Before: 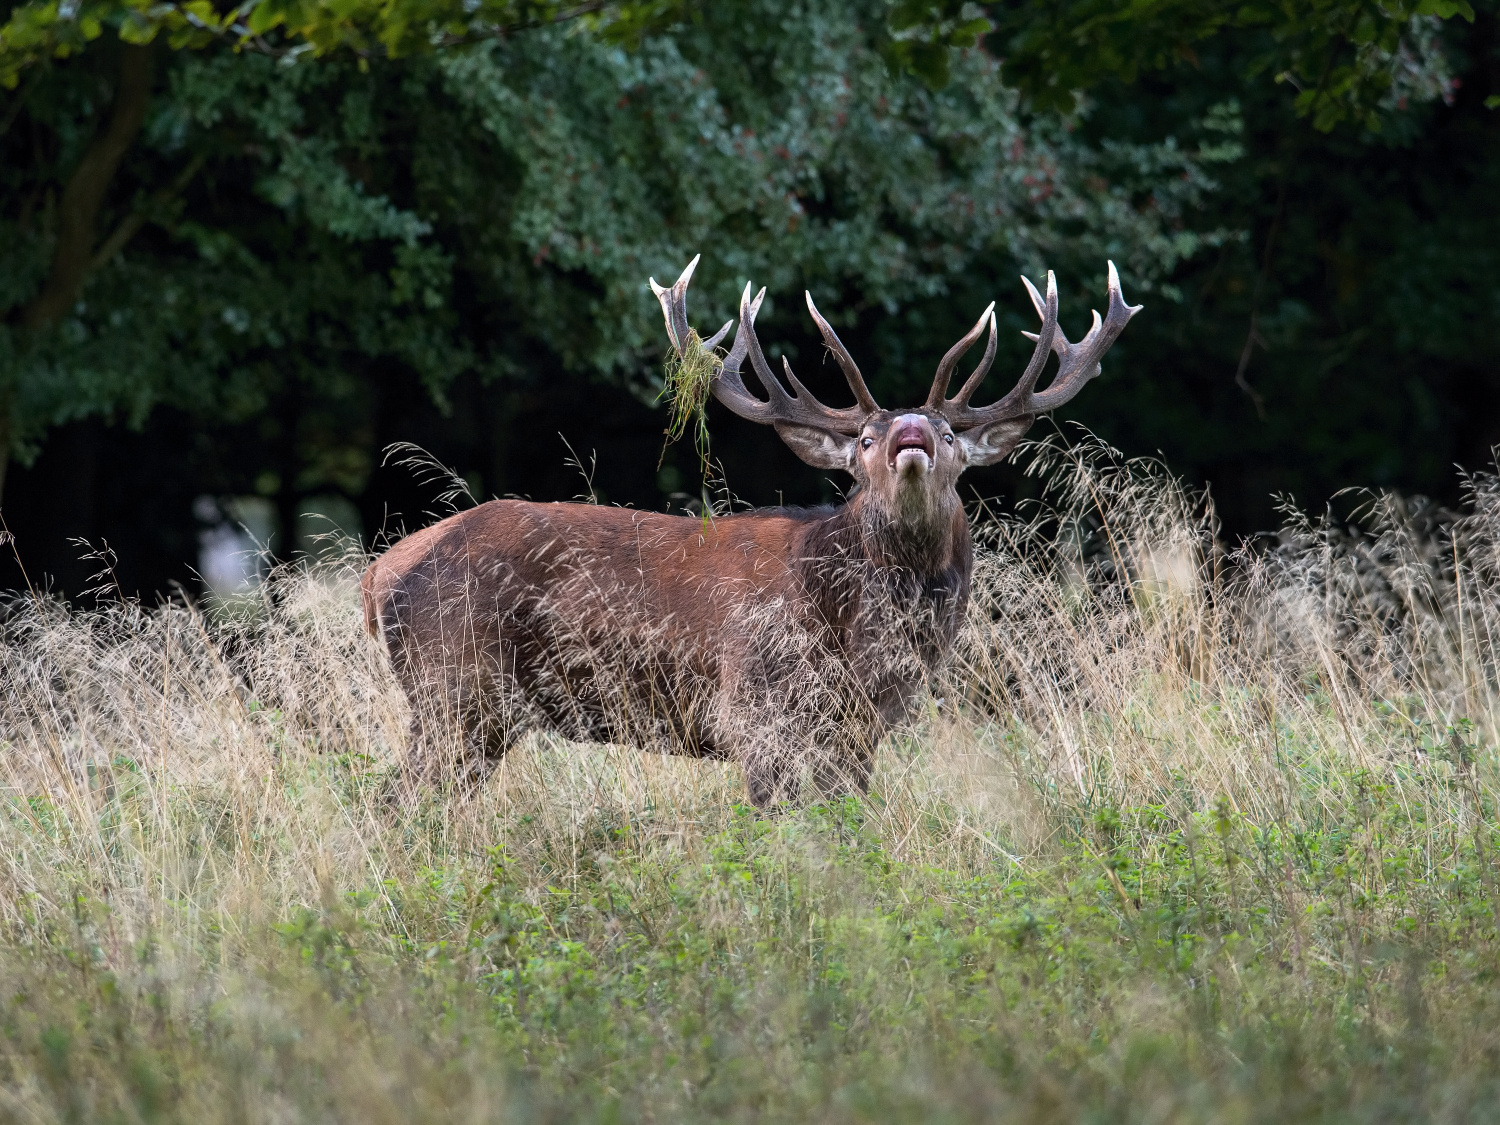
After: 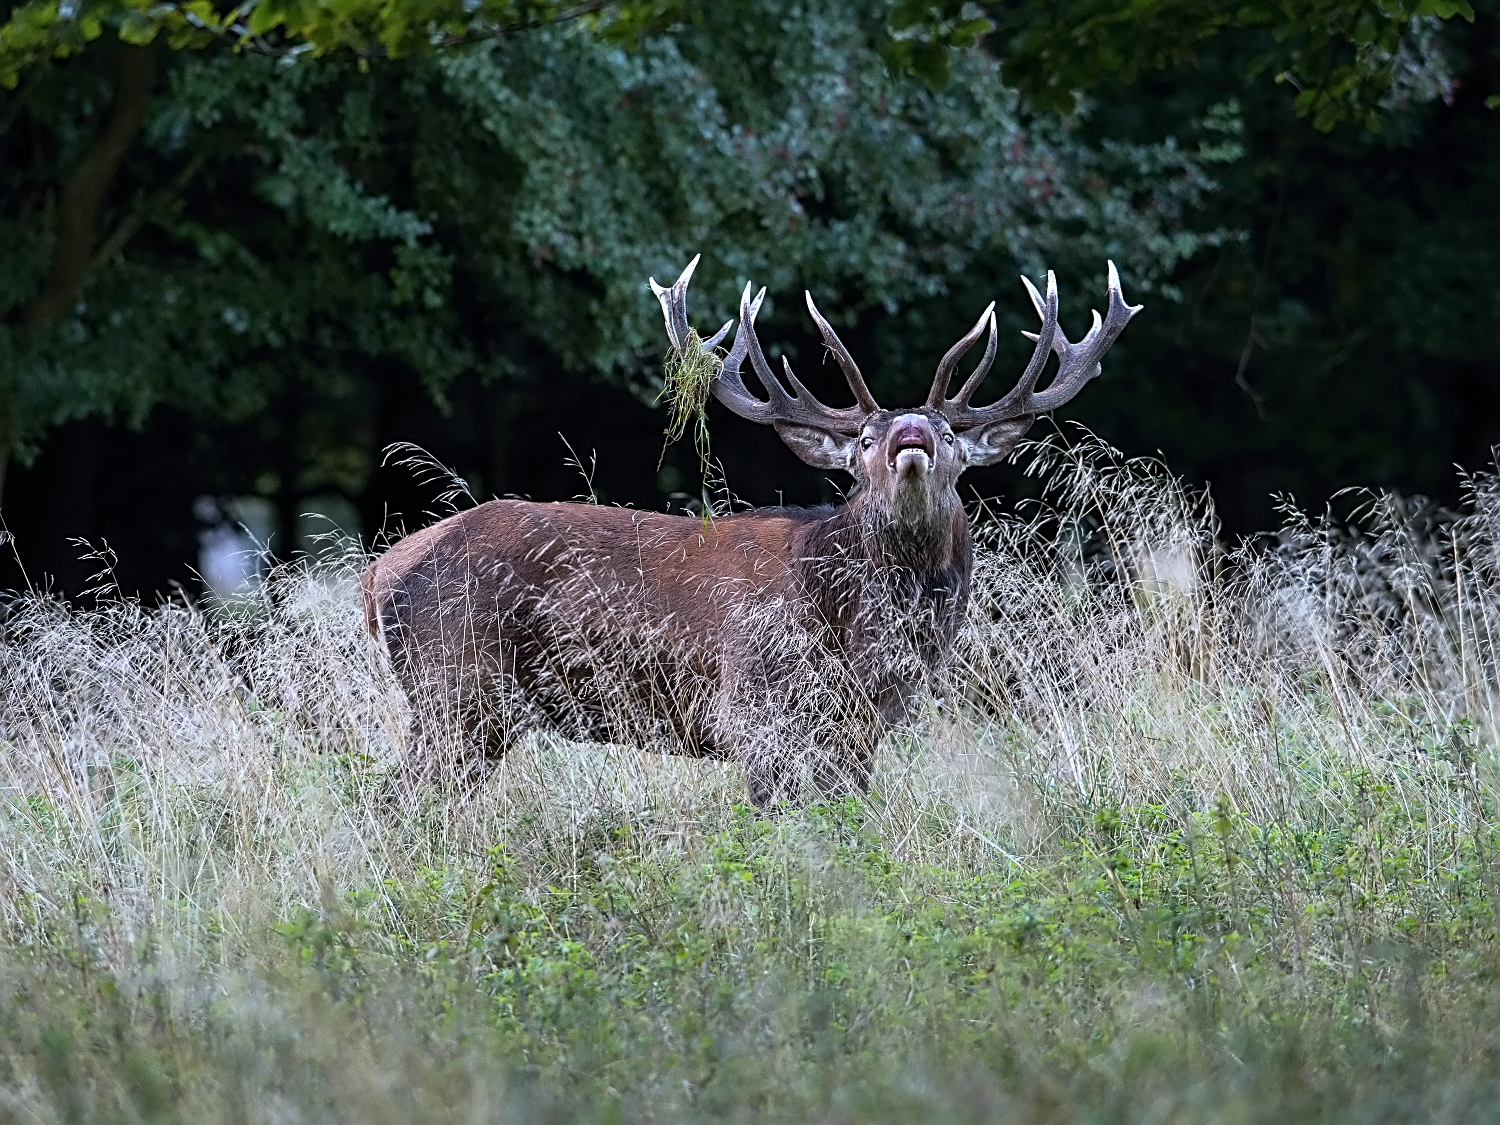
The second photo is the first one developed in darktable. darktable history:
contrast equalizer: y [[0.5 ×4, 0.524, 0.59], [0.5 ×6], [0.5 ×6], [0, 0, 0, 0.01, 0.045, 0.012], [0, 0, 0, 0.044, 0.195, 0.131]]
white balance: red 0.926, green 1.003, blue 1.133
sharpen: radius 2.767
